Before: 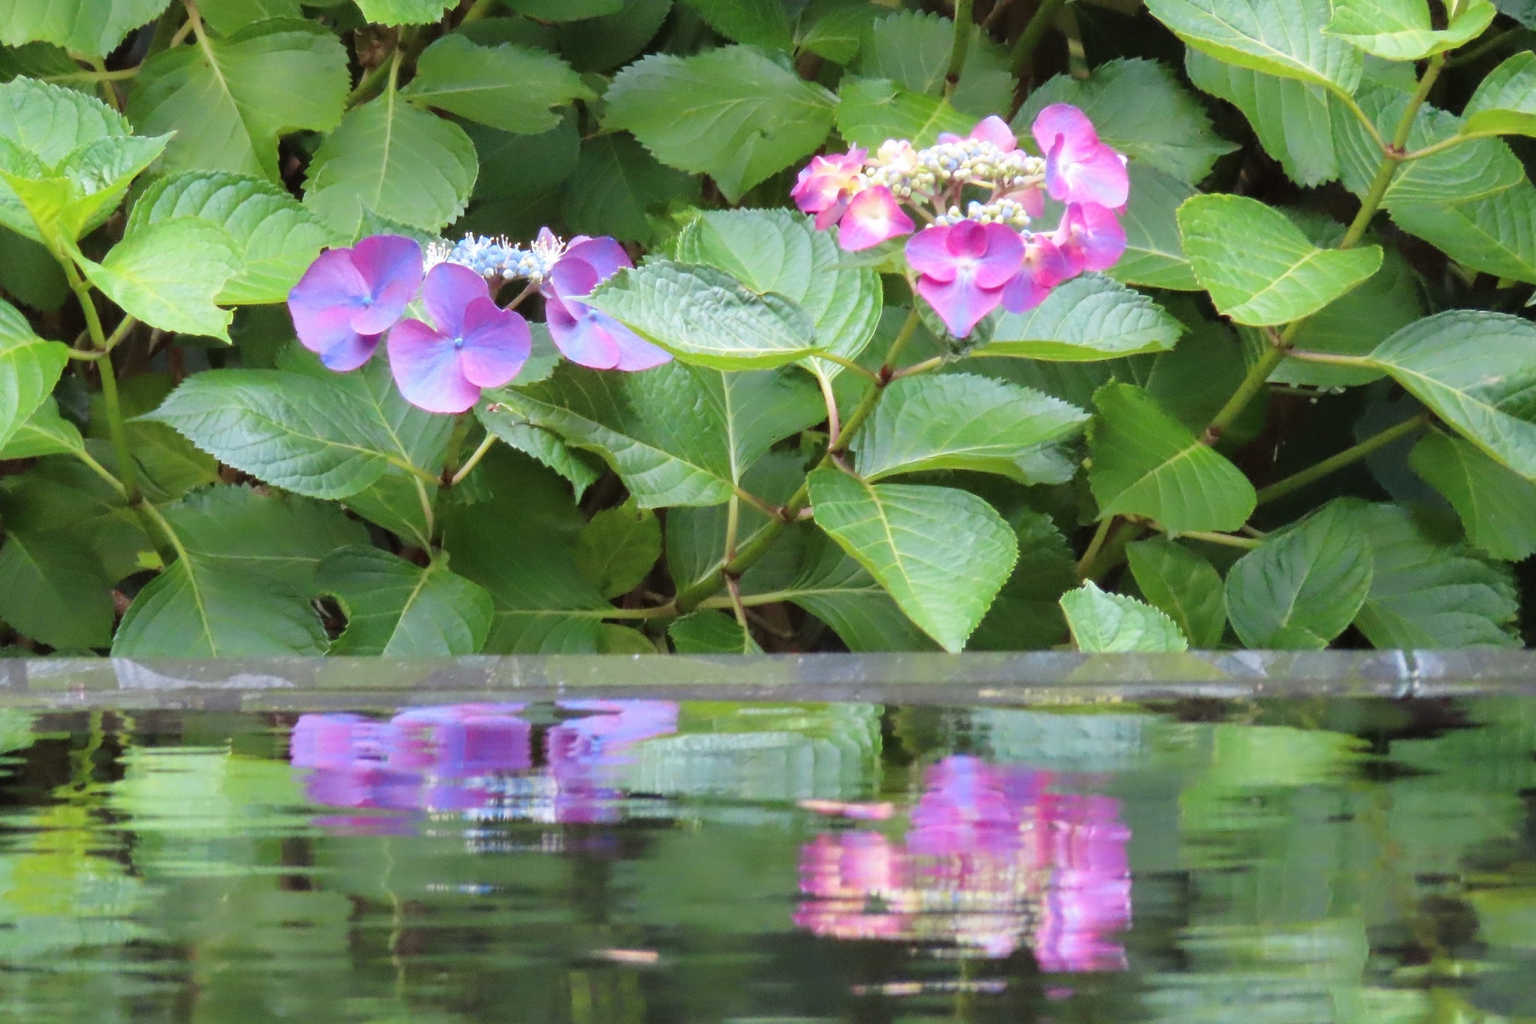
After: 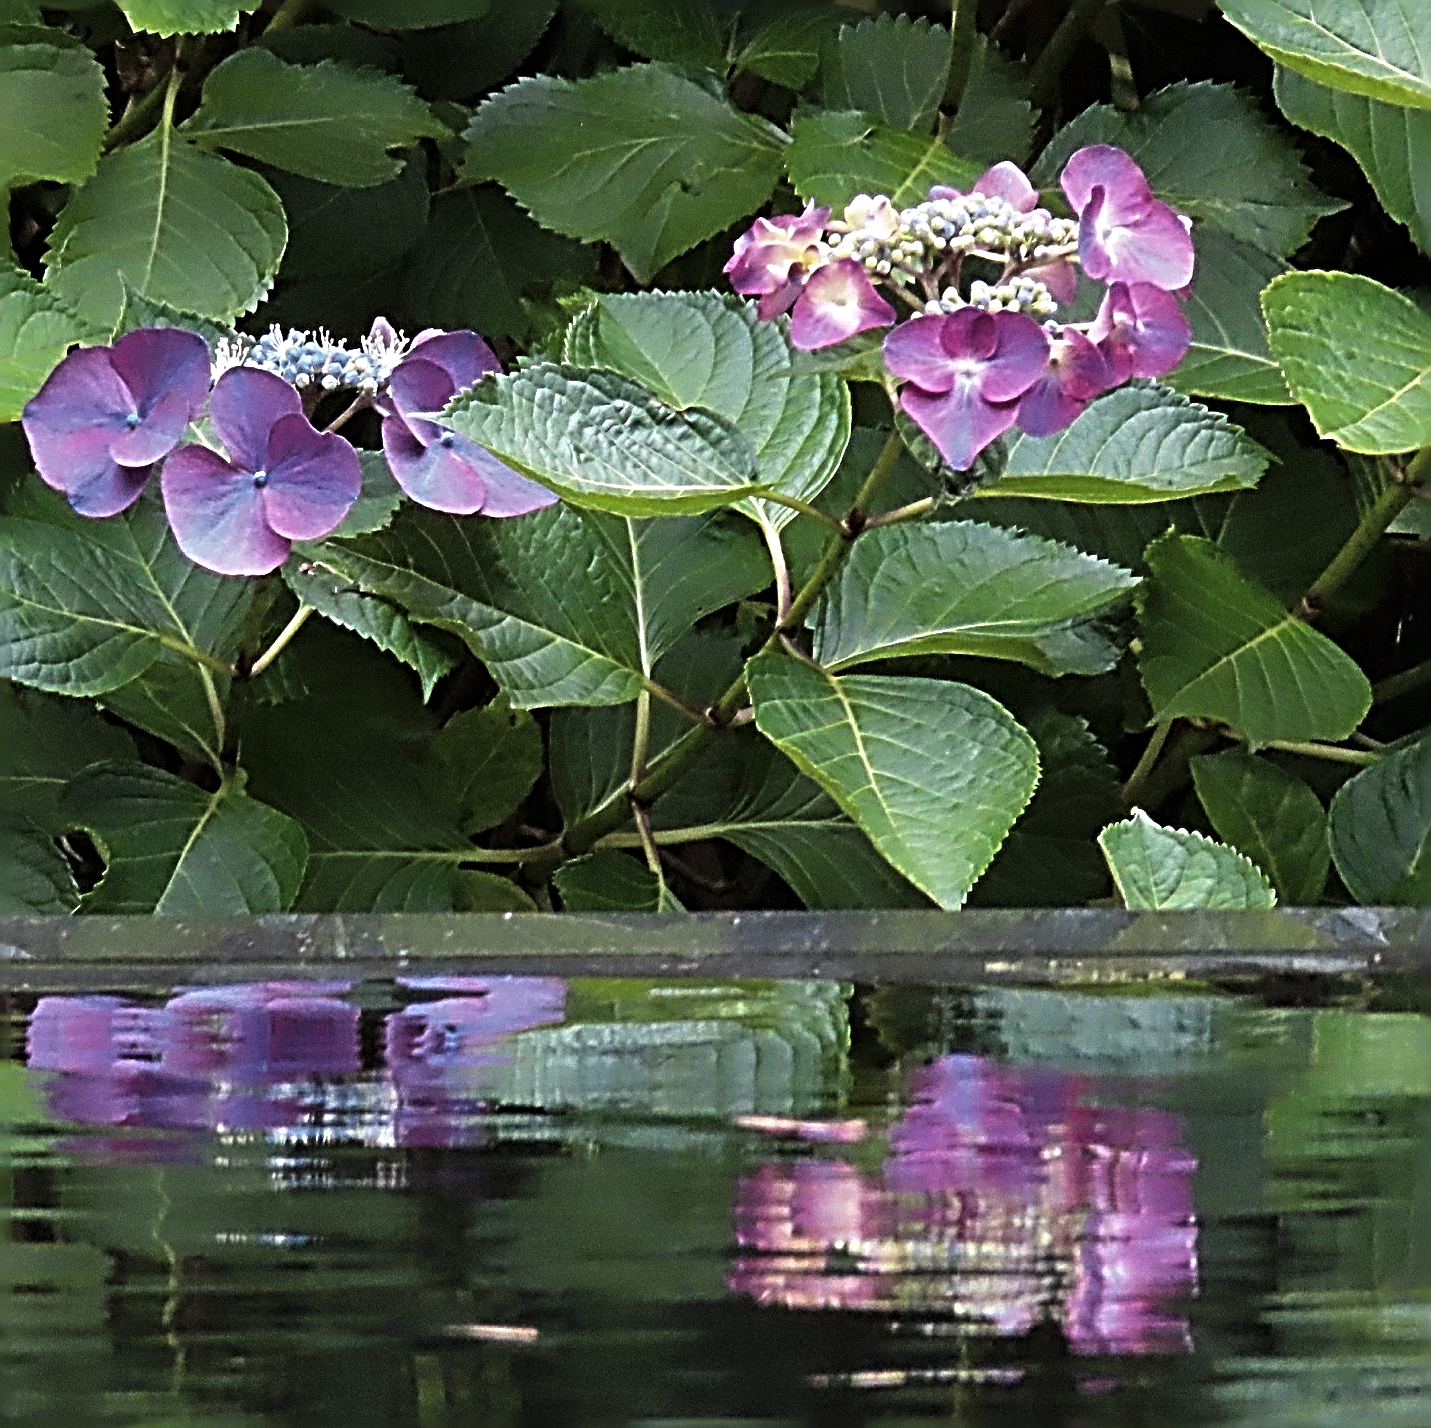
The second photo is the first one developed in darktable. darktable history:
levels: levels [0, 0.618, 1]
sharpen: radius 4.001, amount 2
crop and rotate: left 17.732%, right 15.423%
